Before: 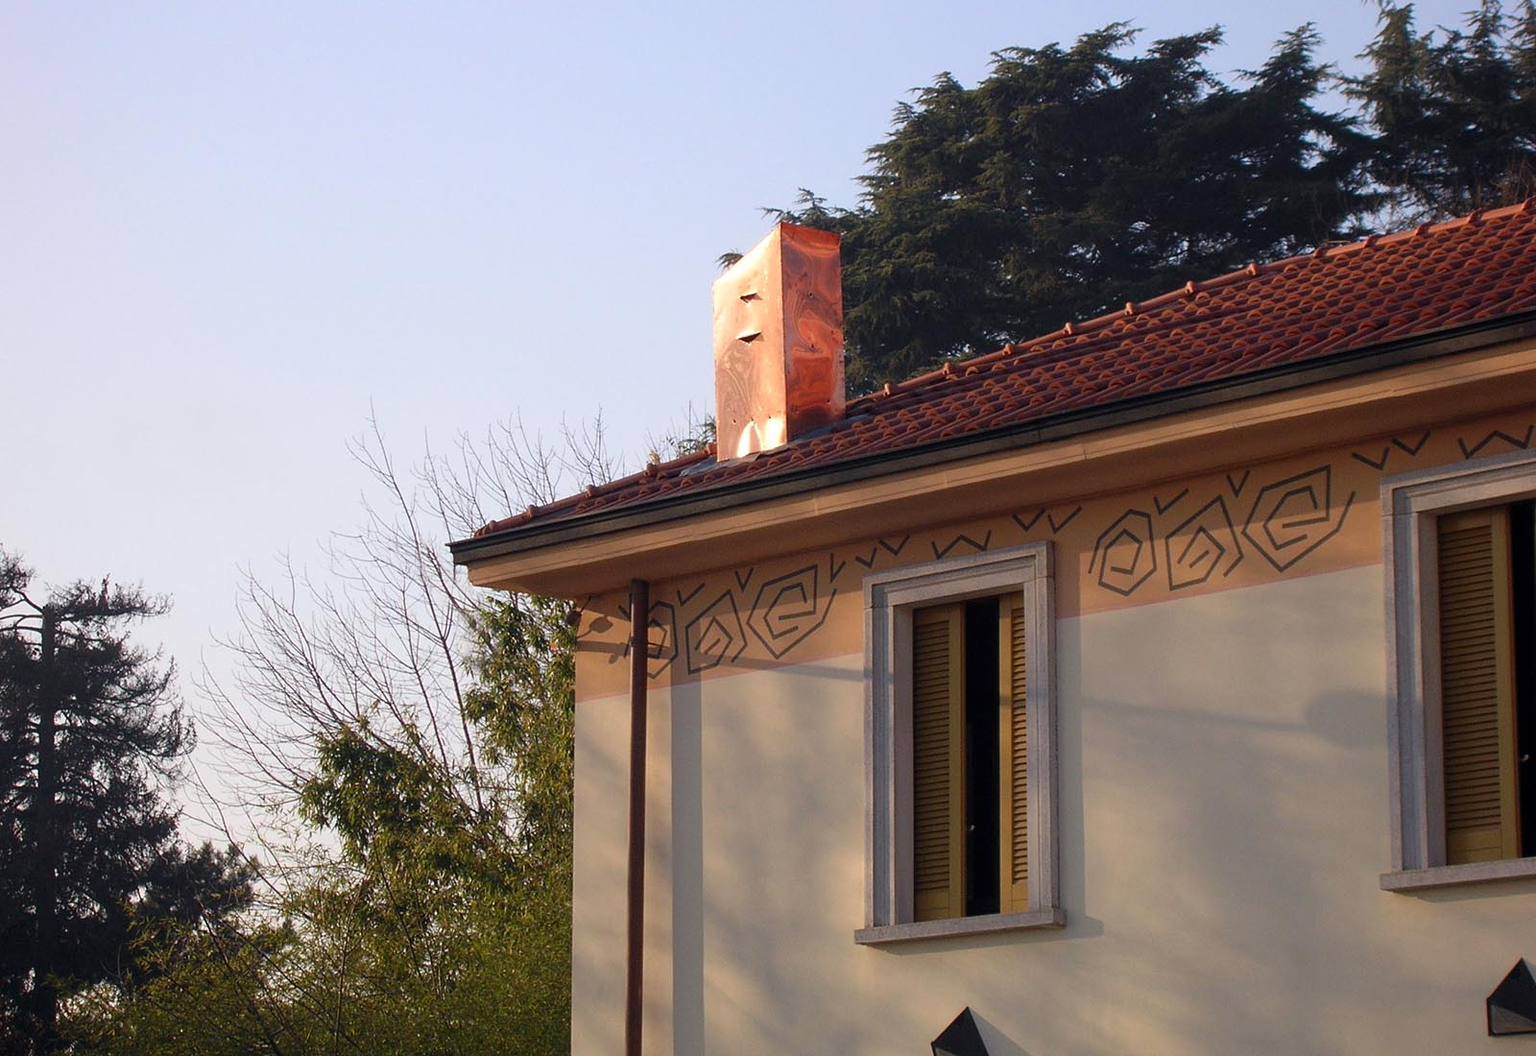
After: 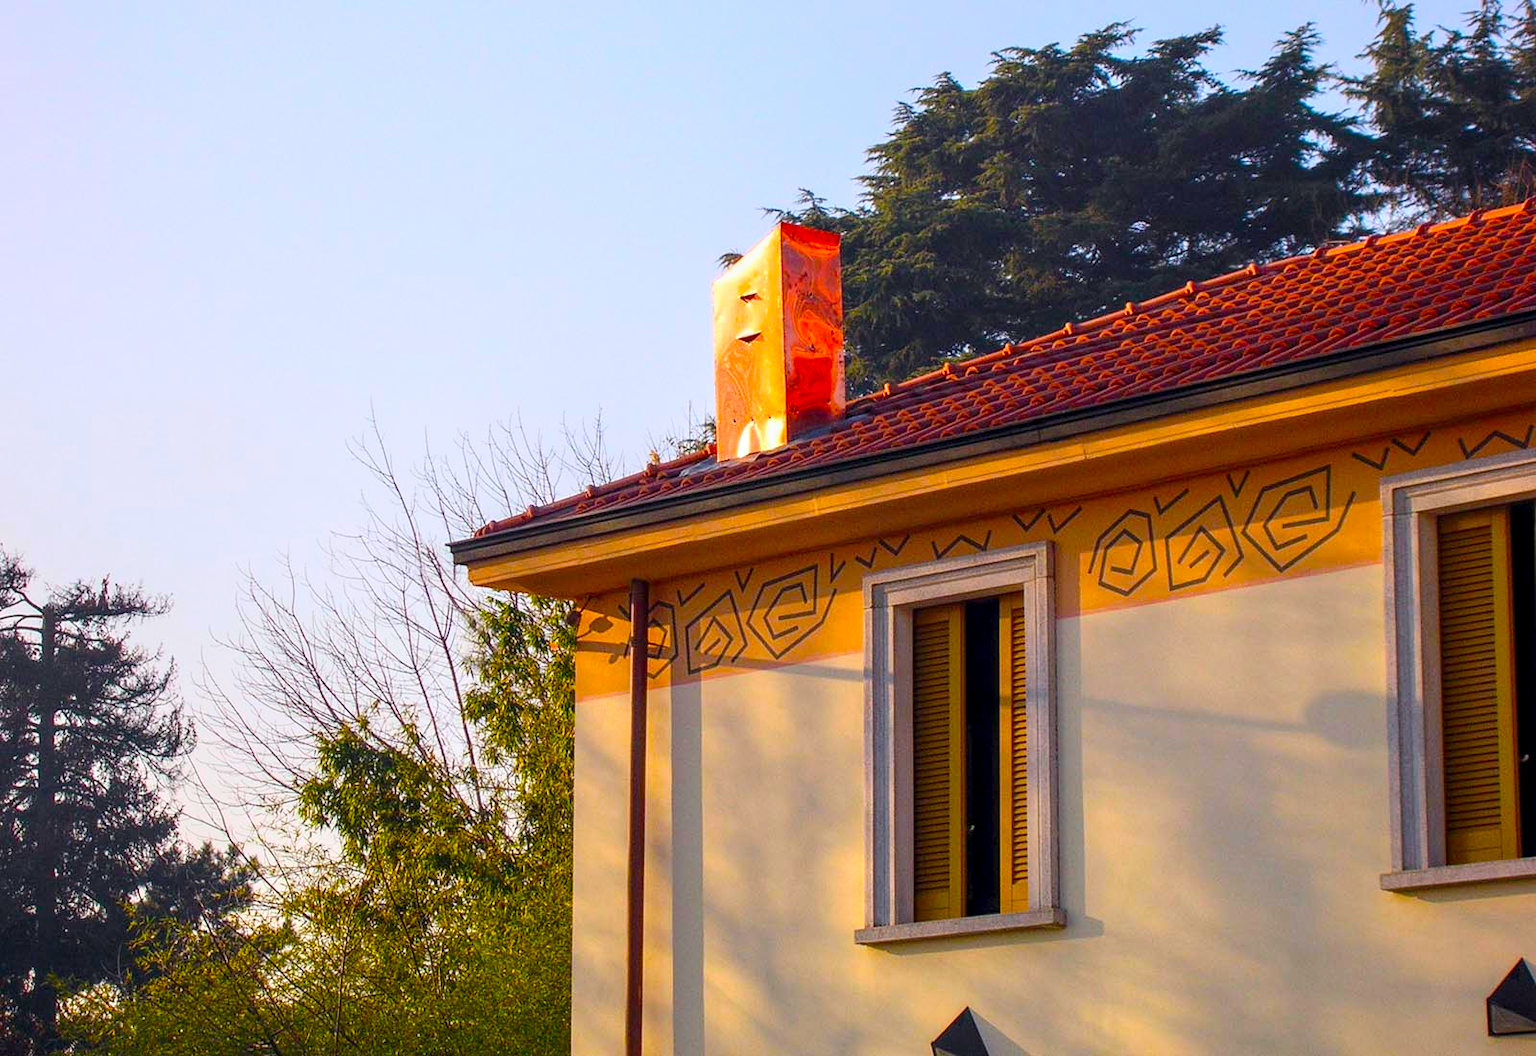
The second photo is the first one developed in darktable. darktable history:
local contrast: highlights 61%, detail 143%, midtone range 0.428
exposure: compensate highlight preservation false
color balance: input saturation 134.34%, contrast -10.04%, contrast fulcrum 19.67%, output saturation 133.51%
contrast brightness saturation: contrast 0.2, brightness 0.16, saturation 0.22
